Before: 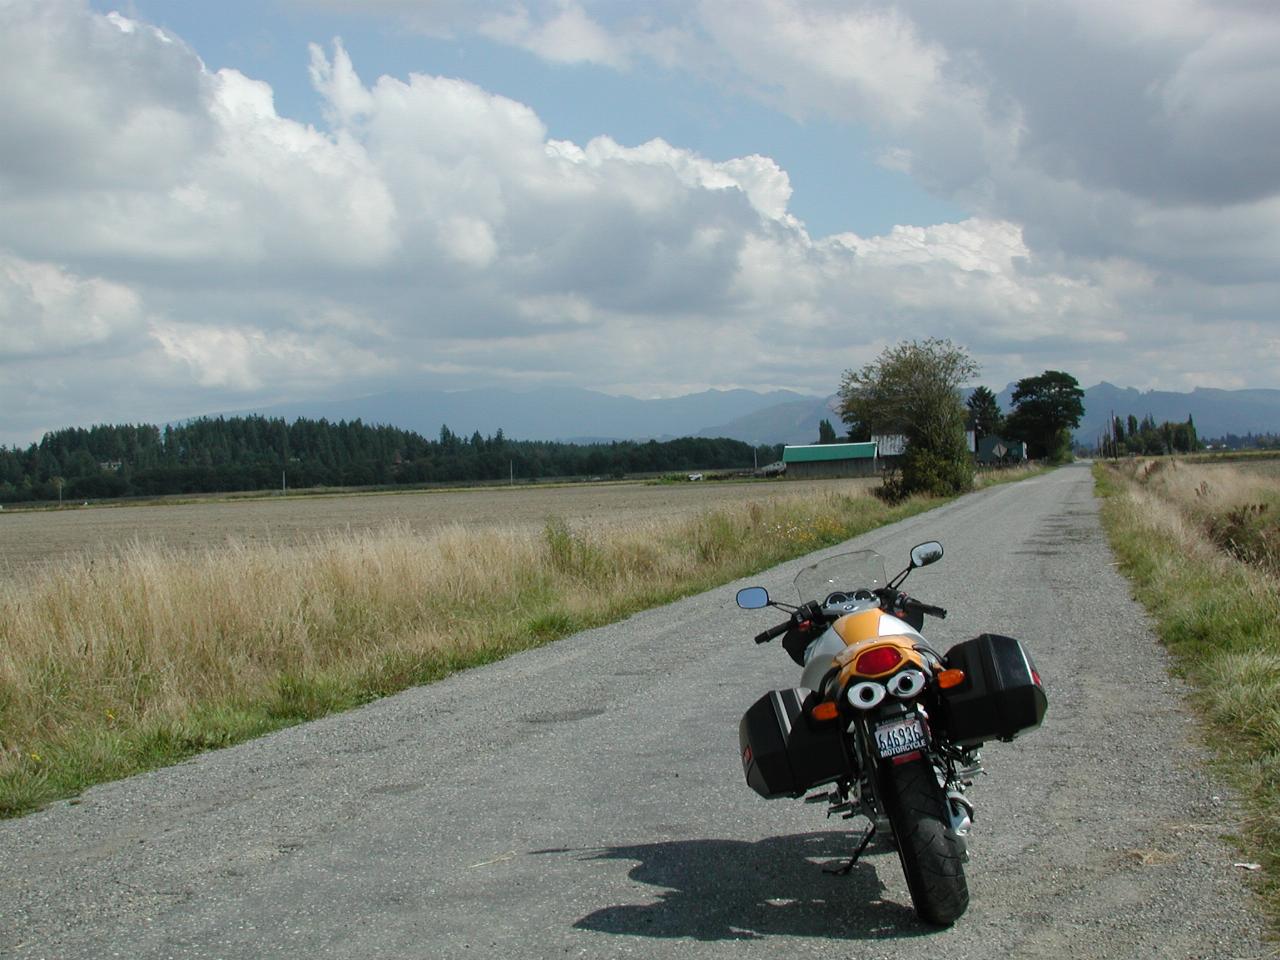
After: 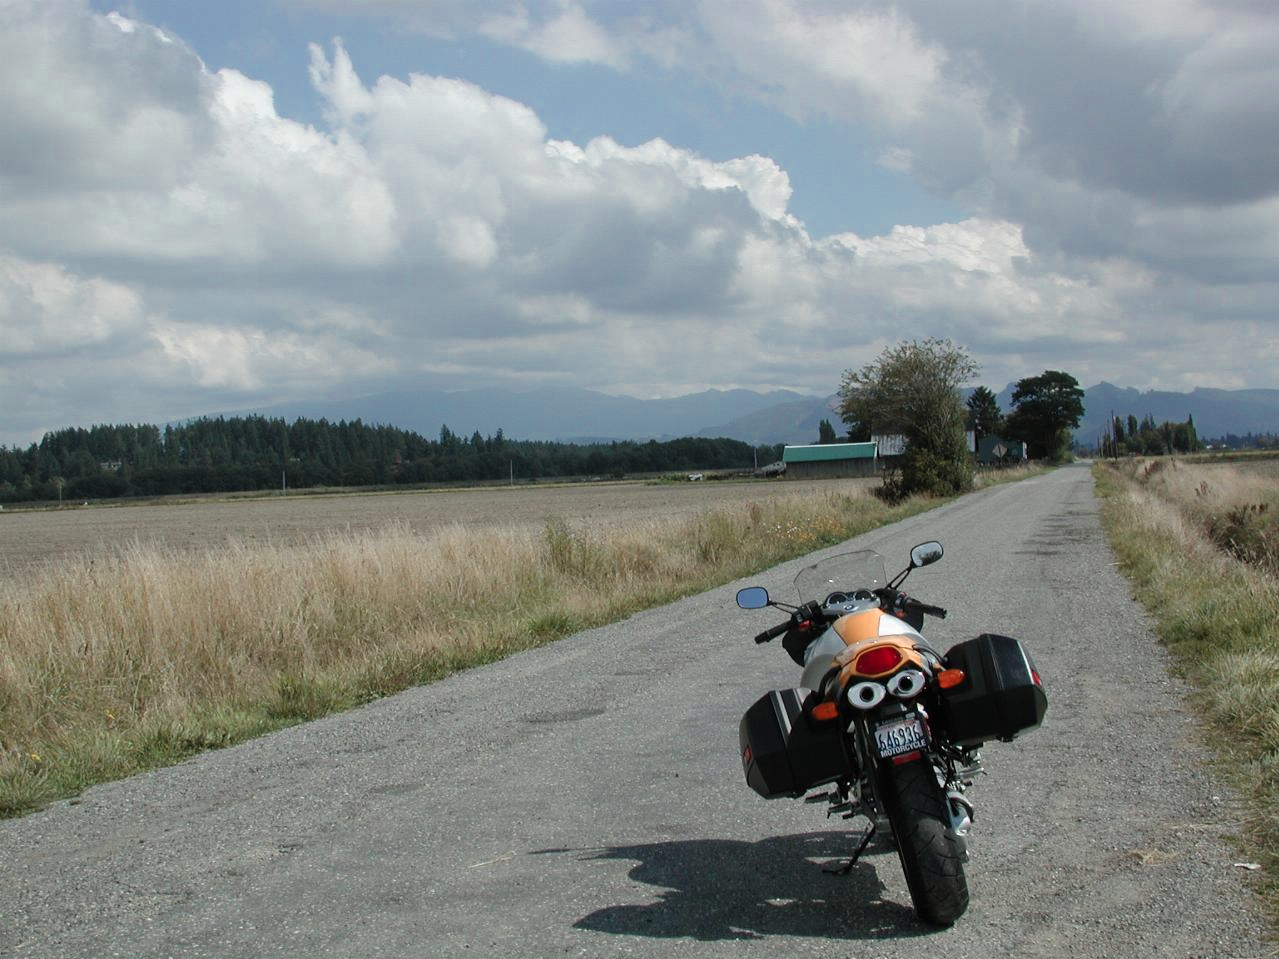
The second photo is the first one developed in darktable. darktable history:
exposure: exposure -0.046 EV, compensate highlight preservation false
crop: left 0.062%
color zones: curves: ch0 [(0, 0.473) (0.001, 0.473) (0.226, 0.548) (0.4, 0.589) (0.525, 0.54) (0.728, 0.403) (0.999, 0.473) (1, 0.473)]; ch1 [(0, 0.619) (0.001, 0.619) (0.234, 0.388) (0.4, 0.372) (0.528, 0.422) (0.732, 0.53) (0.999, 0.619) (1, 0.619)]; ch2 [(0, 0.547) (0.001, 0.547) (0.226, 0.45) (0.4, 0.525) (0.525, 0.585) (0.8, 0.511) (0.999, 0.547) (1, 0.547)]
